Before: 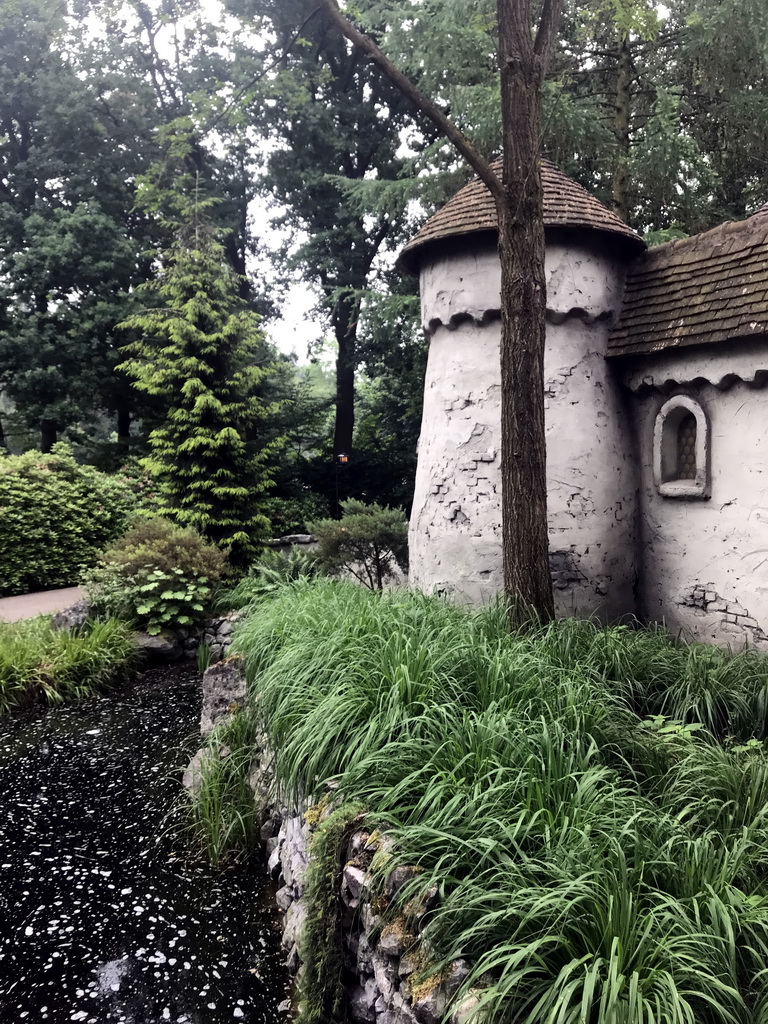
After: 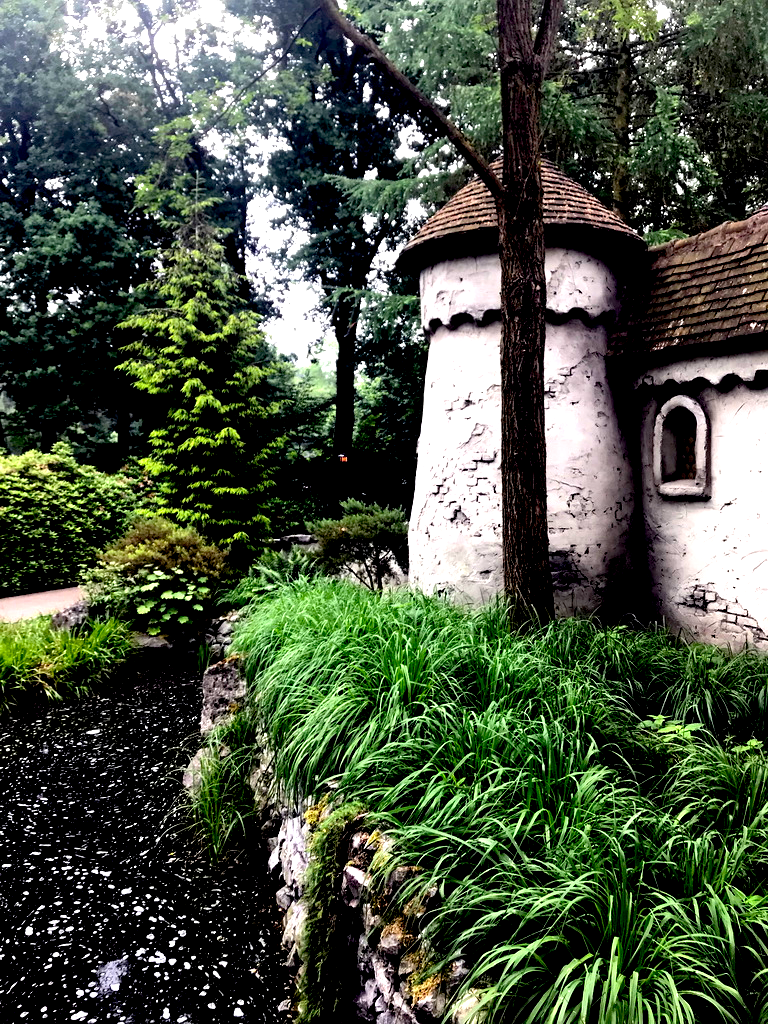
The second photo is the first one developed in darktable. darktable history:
exposure: black level correction 0.031, exposure 0.304 EV, compensate highlight preservation false
color balance: lift [0.991, 1, 1, 1], gamma [0.996, 1, 1, 1], input saturation 98.52%, contrast 20.34%, output saturation 103.72%
